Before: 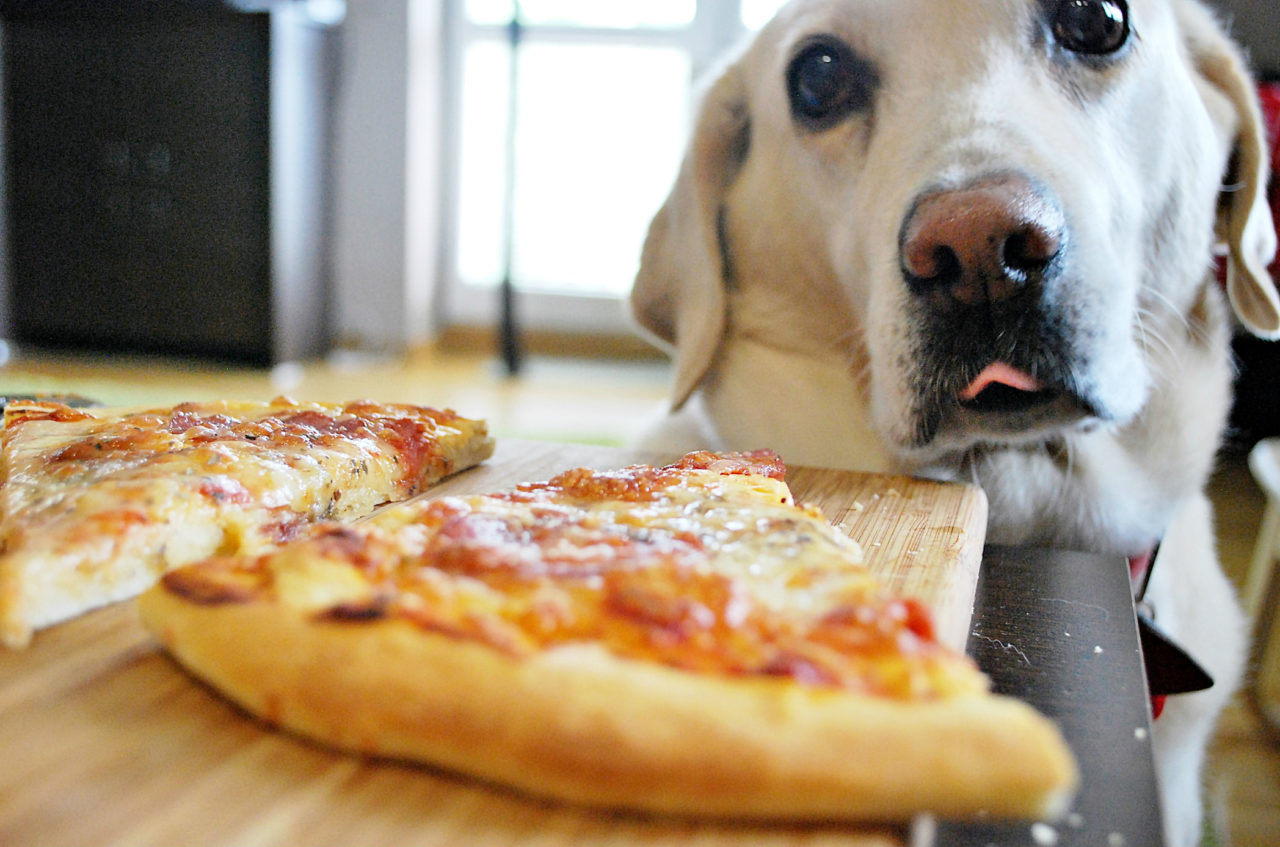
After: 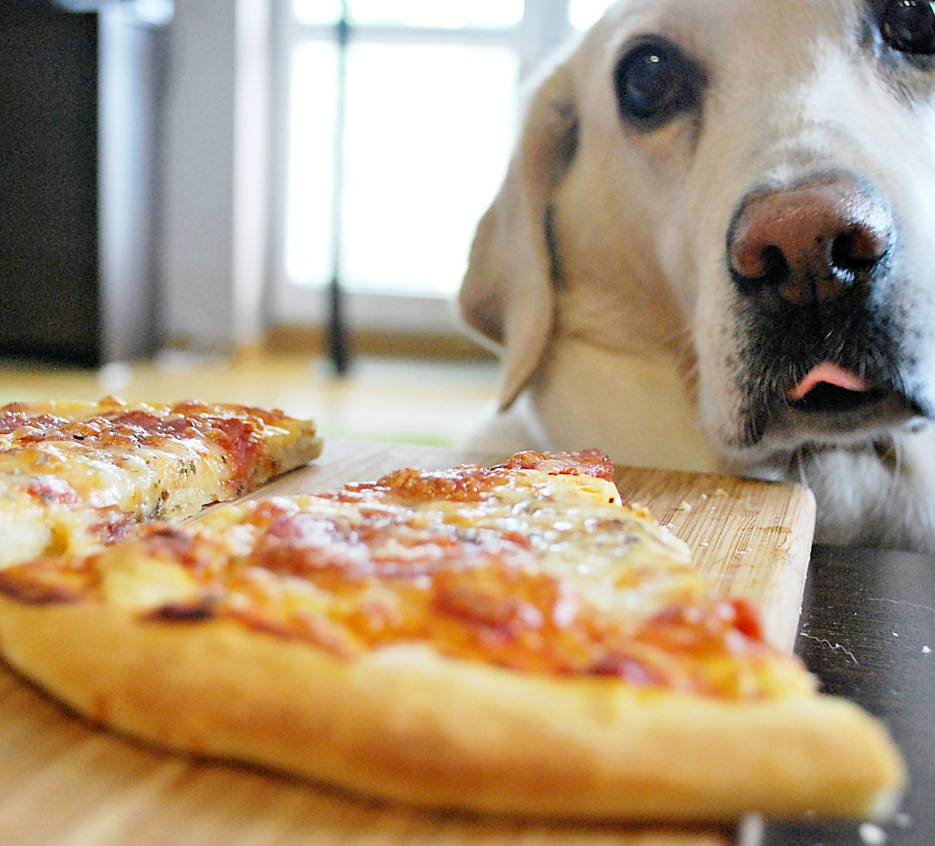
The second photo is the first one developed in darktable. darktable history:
crop: left 13.485%, right 13.449%
sharpen: radius 1.574, amount 0.364, threshold 1.314
